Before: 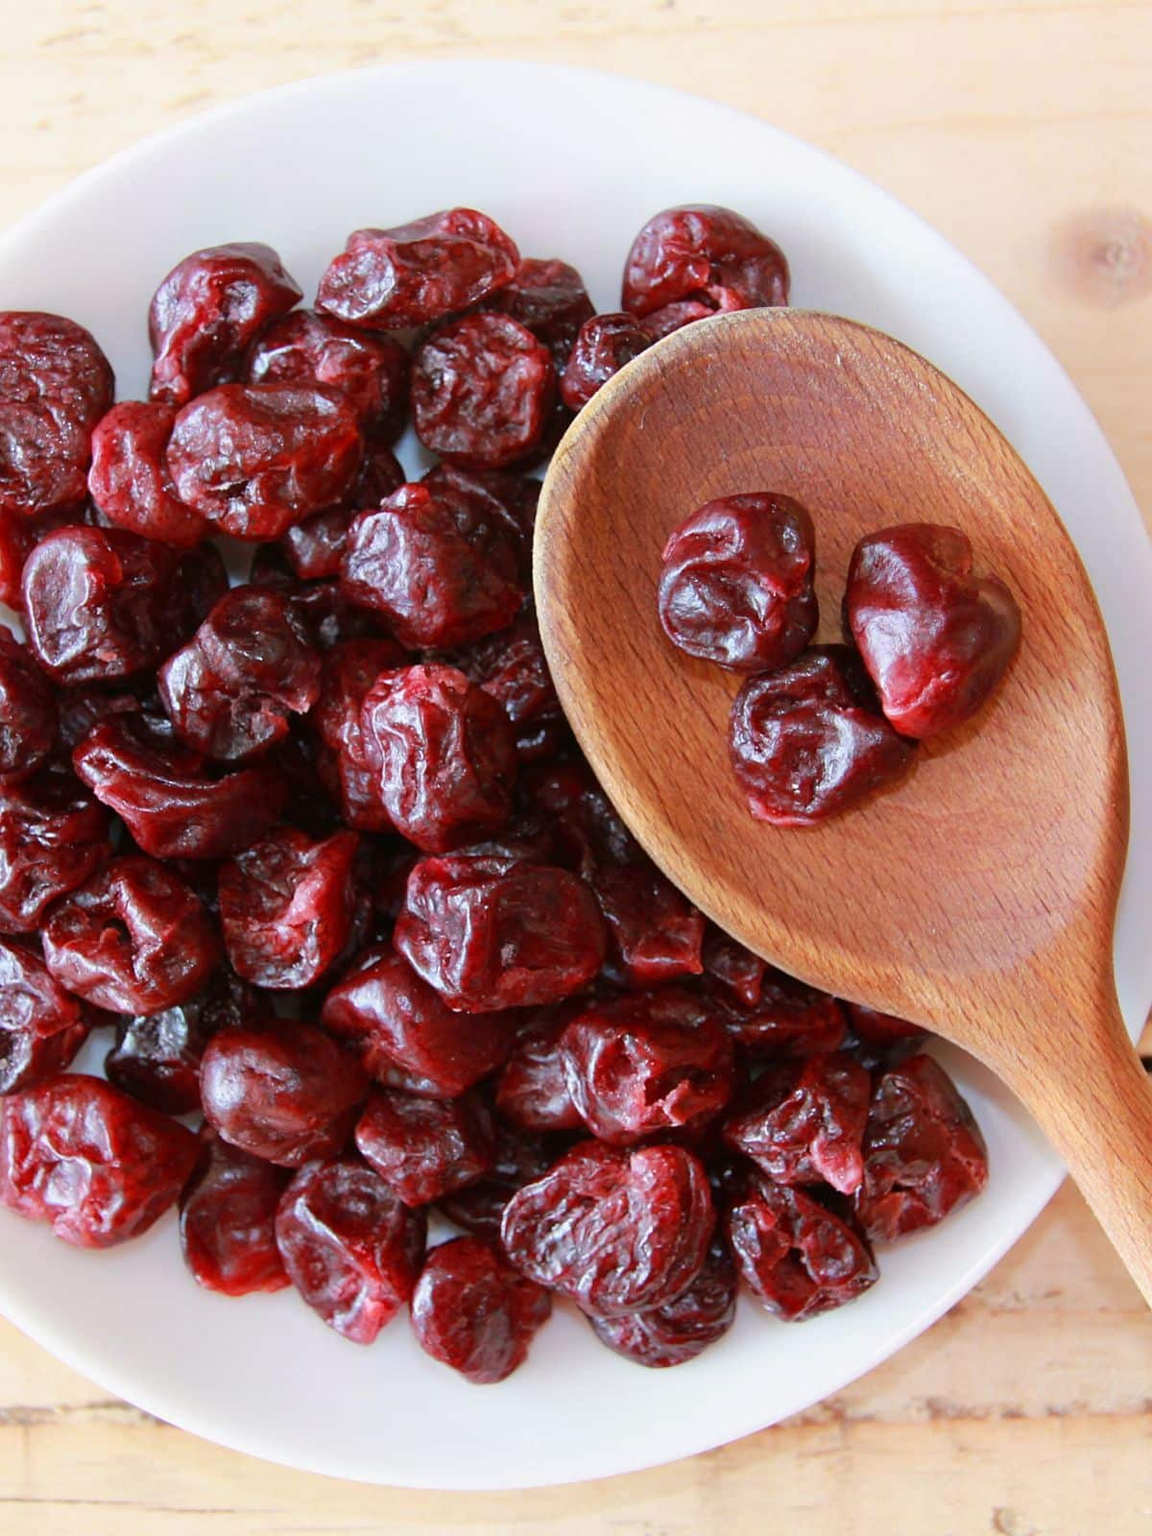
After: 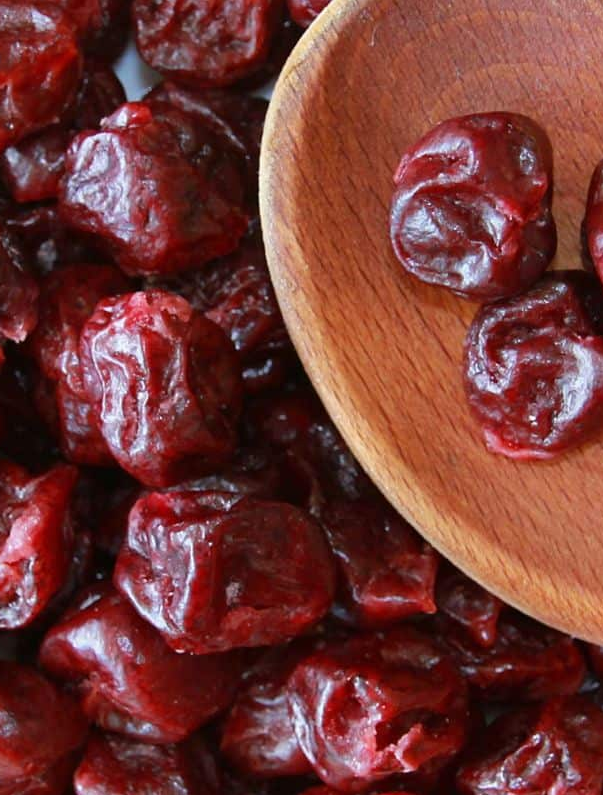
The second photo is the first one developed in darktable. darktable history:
crop: left 24.673%, top 25.084%, right 25.051%, bottom 25.198%
